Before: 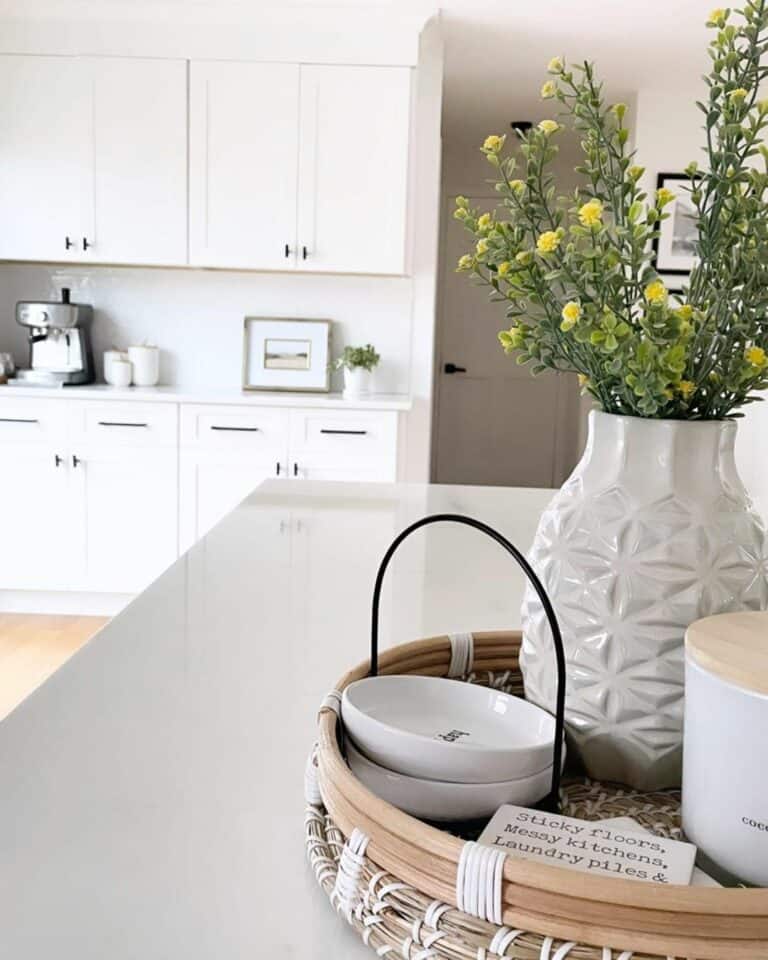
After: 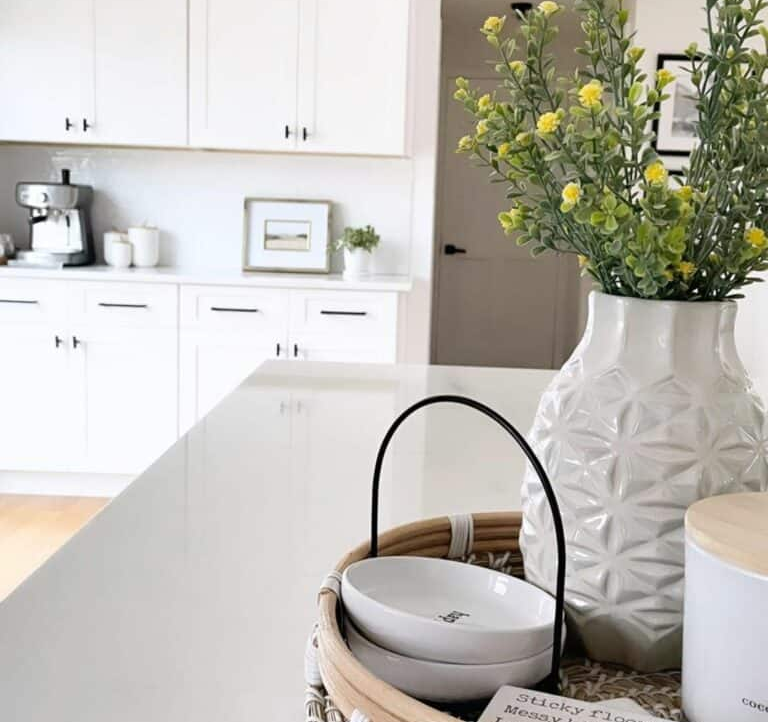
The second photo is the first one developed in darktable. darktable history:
crop and rotate: top 12.44%, bottom 12.271%
